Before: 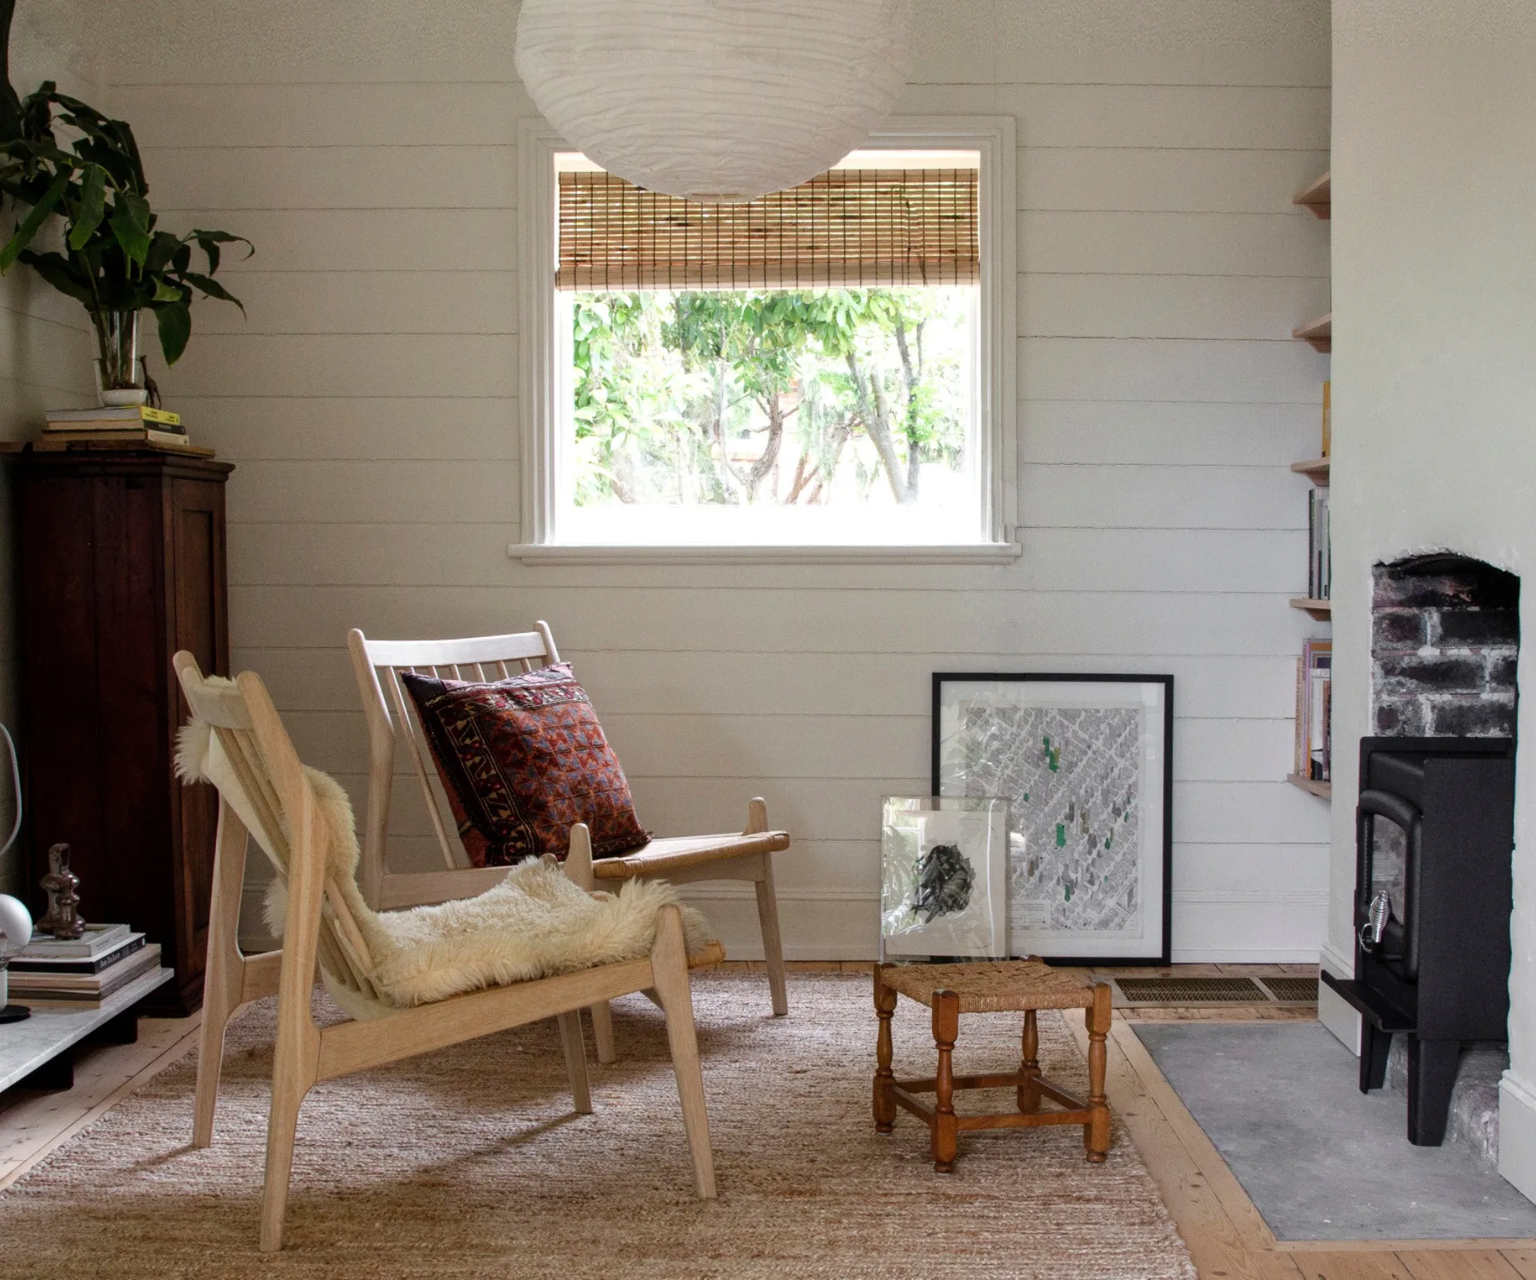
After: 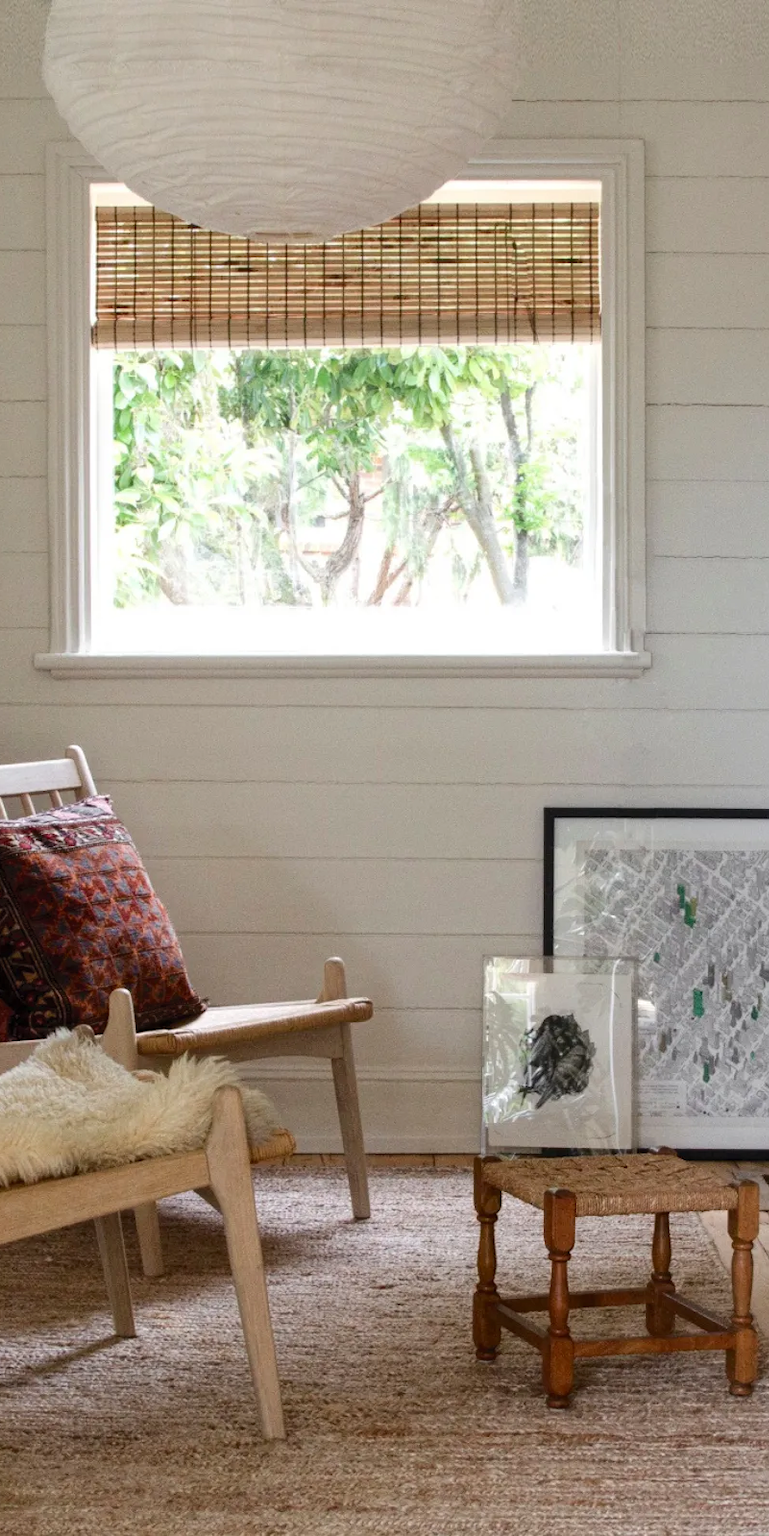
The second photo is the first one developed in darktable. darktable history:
tone curve: curves: ch0 [(0, 0) (0.003, 0.005) (0.011, 0.021) (0.025, 0.042) (0.044, 0.065) (0.069, 0.074) (0.1, 0.092) (0.136, 0.123) (0.177, 0.159) (0.224, 0.2) (0.277, 0.252) (0.335, 0.32) (0.399, 0.392) (0.468, 0.468) (0.543, 0.549) (0.623, 0.638) (0.709, 0.721) (0.801, 0.812) (0.898, 0.896) (1, 1)], color space Lab, independent channels, preserve colors none
crop: left 31.204%, right 27.042%
